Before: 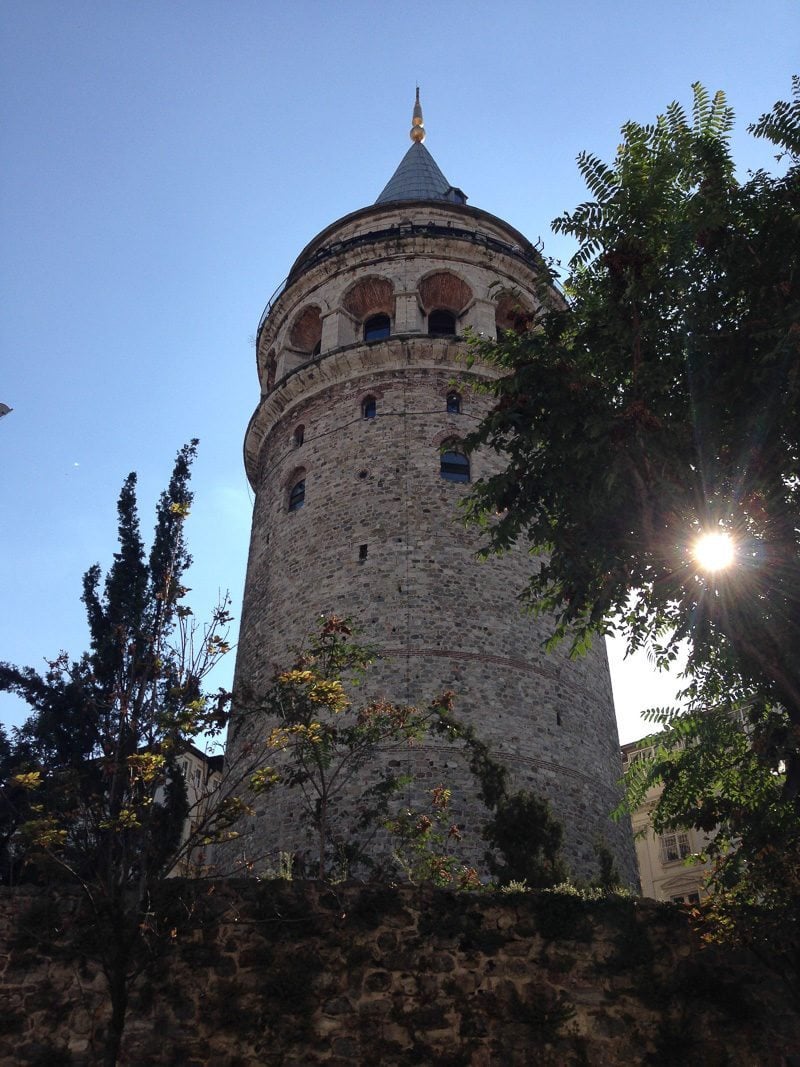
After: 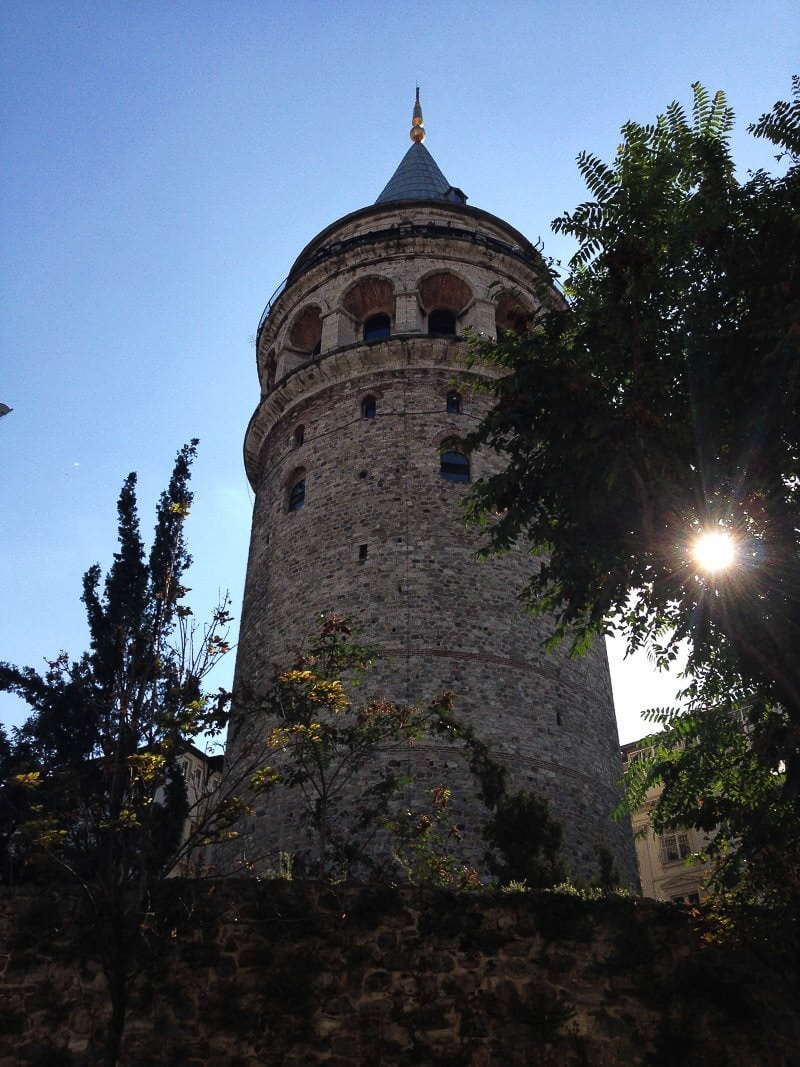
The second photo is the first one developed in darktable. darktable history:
tone curve: curves: ch0 [(0, 0) (0.003, 0.012) (0.011, 0.015) (0.025, 0.02) (0.044, 0.032) (0.069, 0.044) (0.1, 0.063) (0.136, 0.085) (0.177, 0.121) (0.224, 0.159) (0.277, 0.207) (0.335, 0.261) (0.399, 0.328) (0.468, 0.41) (0.543, 0.506) (0.623, 0.609) (0.709, 0.719) (0.801, 0.82) (0.898, 0.907) (1, 1)], preserve colors none
